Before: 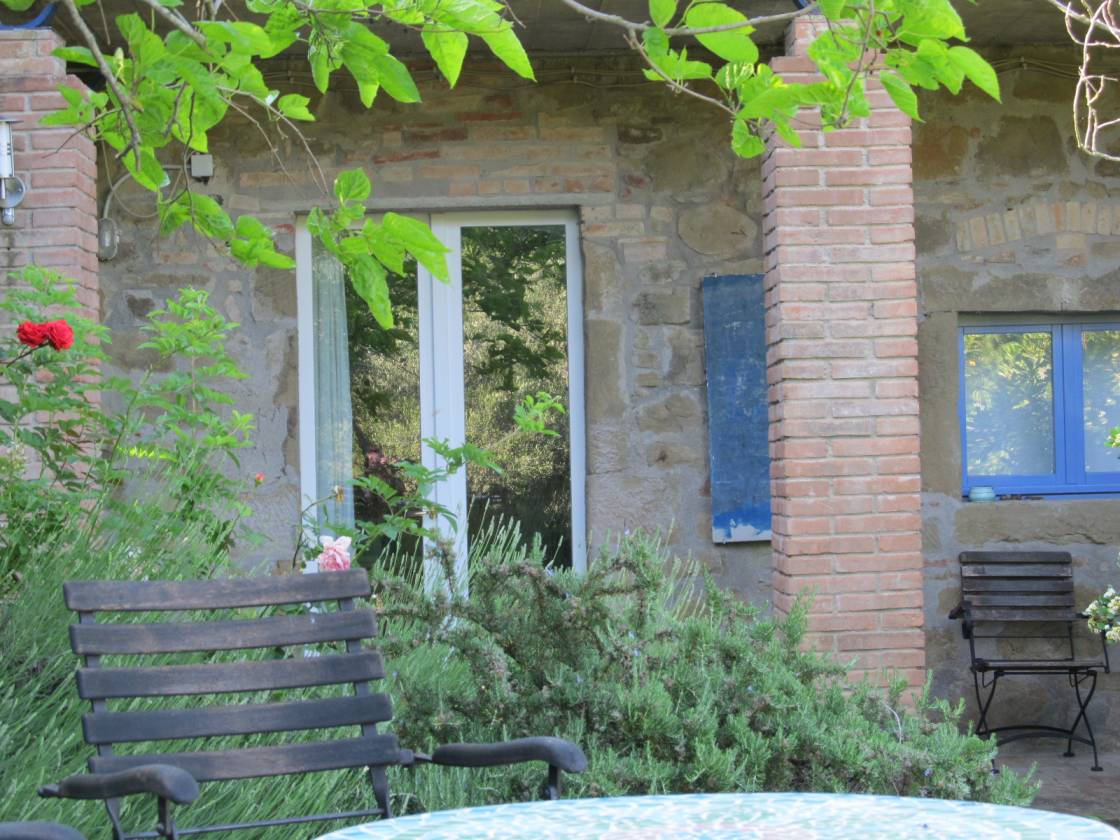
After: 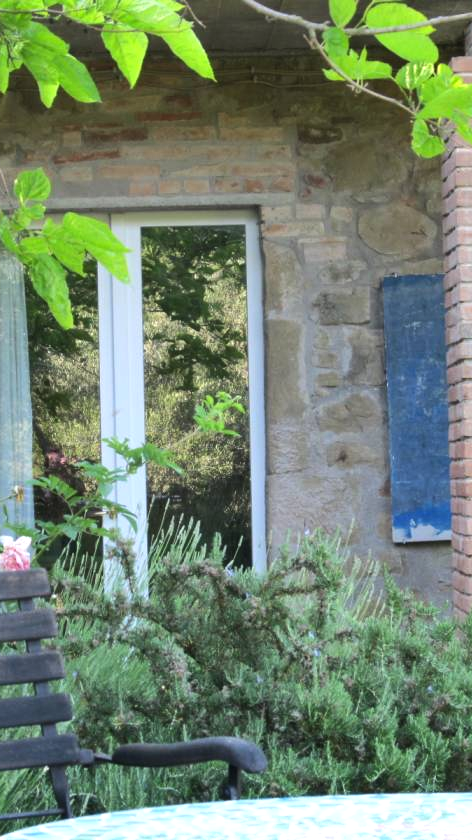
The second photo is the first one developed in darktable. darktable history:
shadows and highlights: soften with gaussian
tone equalizer: -8 EV -0.417 EV, -7 EV -0.389 EV, -6 EV -0.333 EV, -5 EV -0.222 EV, -3 EV 0.222 EV, -2 EV 0.333 EV, -1 EV 0.389 EV, +0 EV 0.417 EV, edges refinement/feathering 500, mask exposure compensation -1.57 EV, preserve details no
crop: left 28.583%, right 29.231%
